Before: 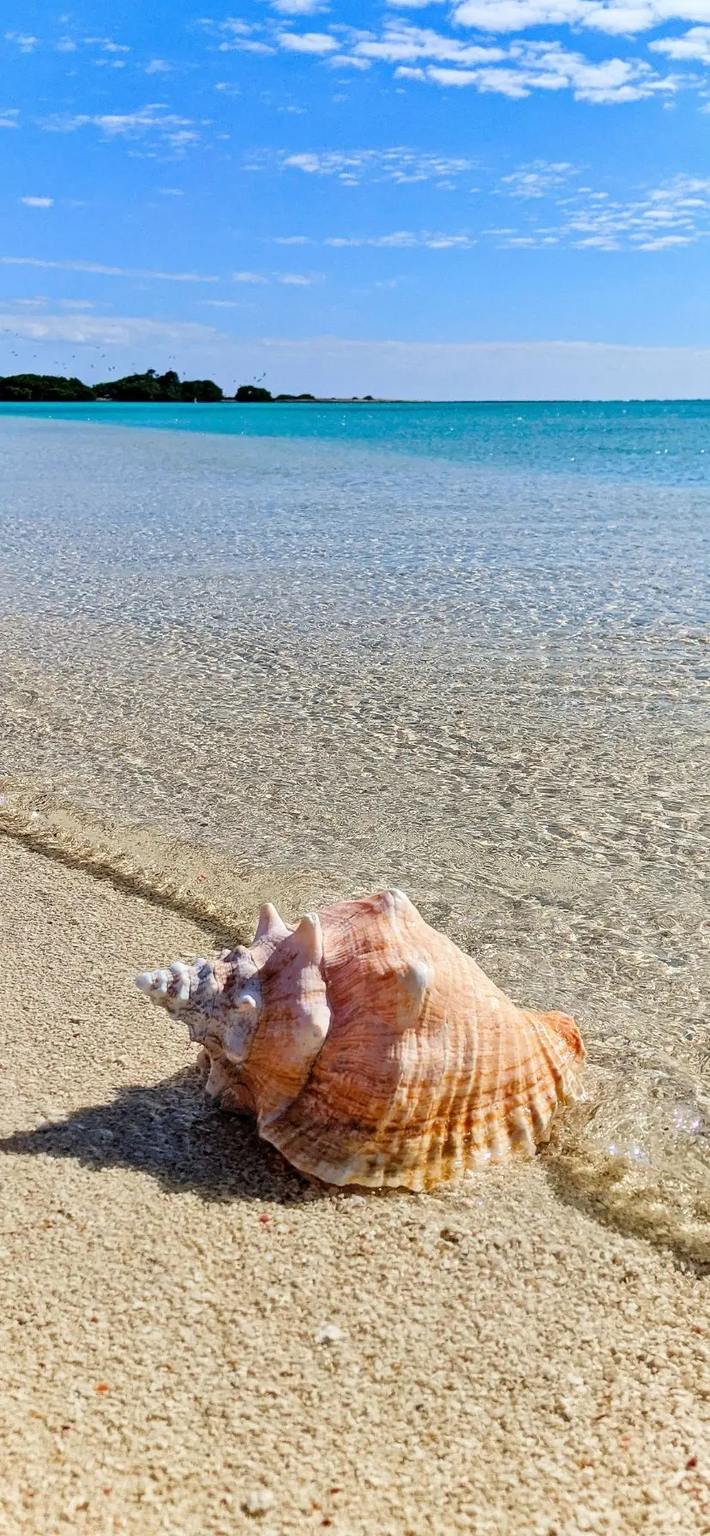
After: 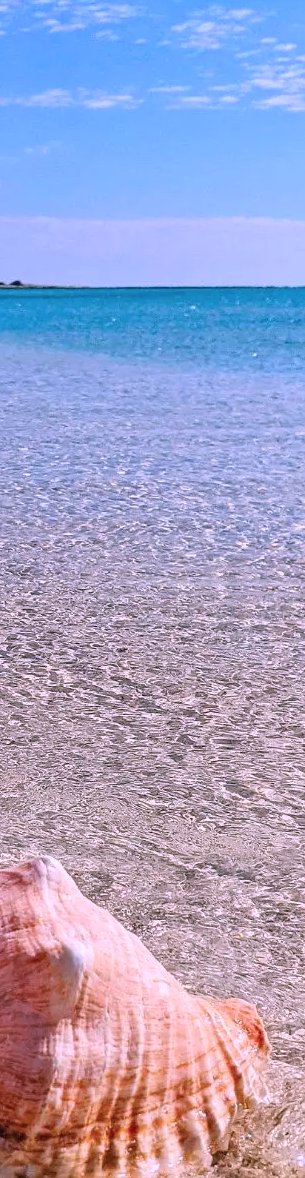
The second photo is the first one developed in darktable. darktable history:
crop and rotate: left 49.9%, top 10.137%, right 13.263%, bottom 24.093%
color correction: highlights a* 15.33, highlights b* -20.39
